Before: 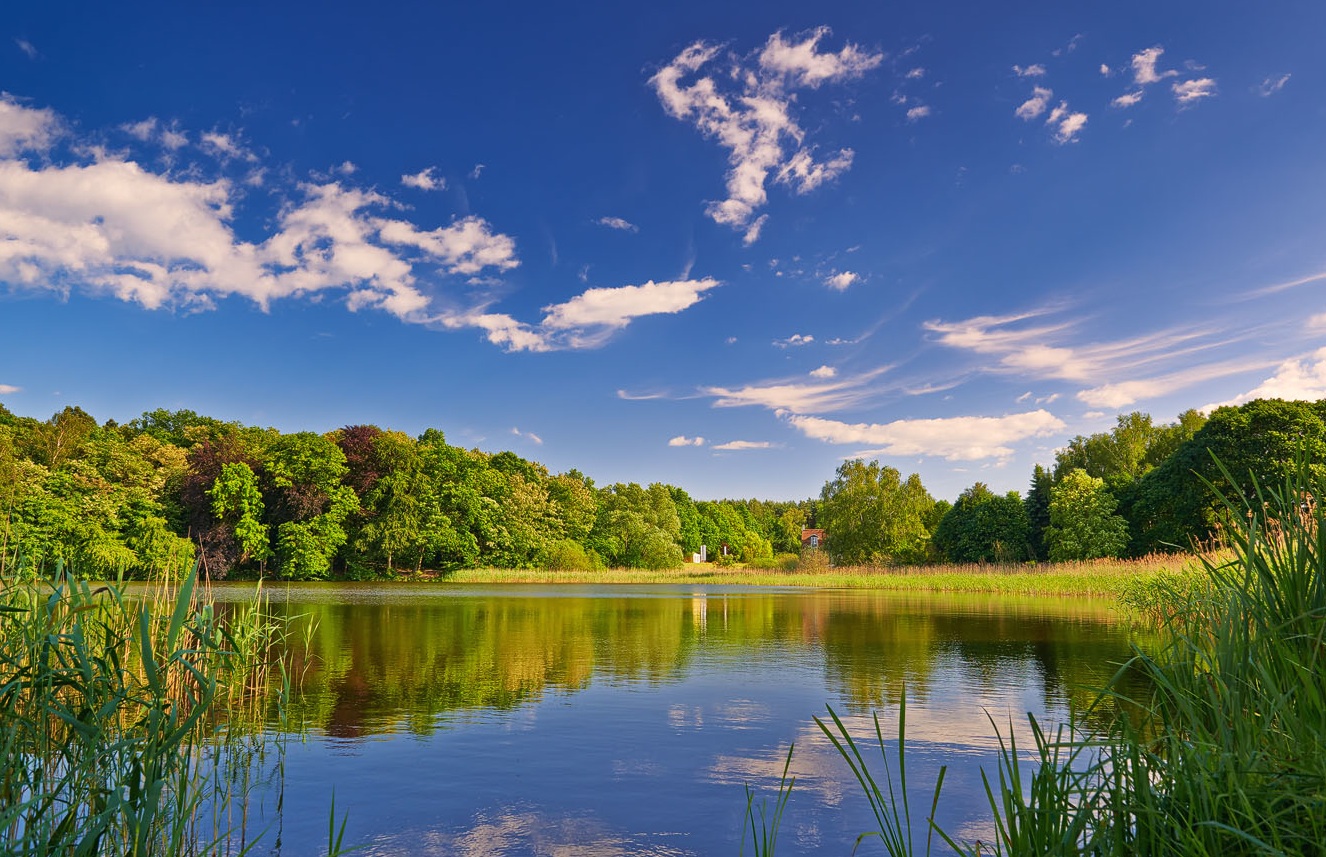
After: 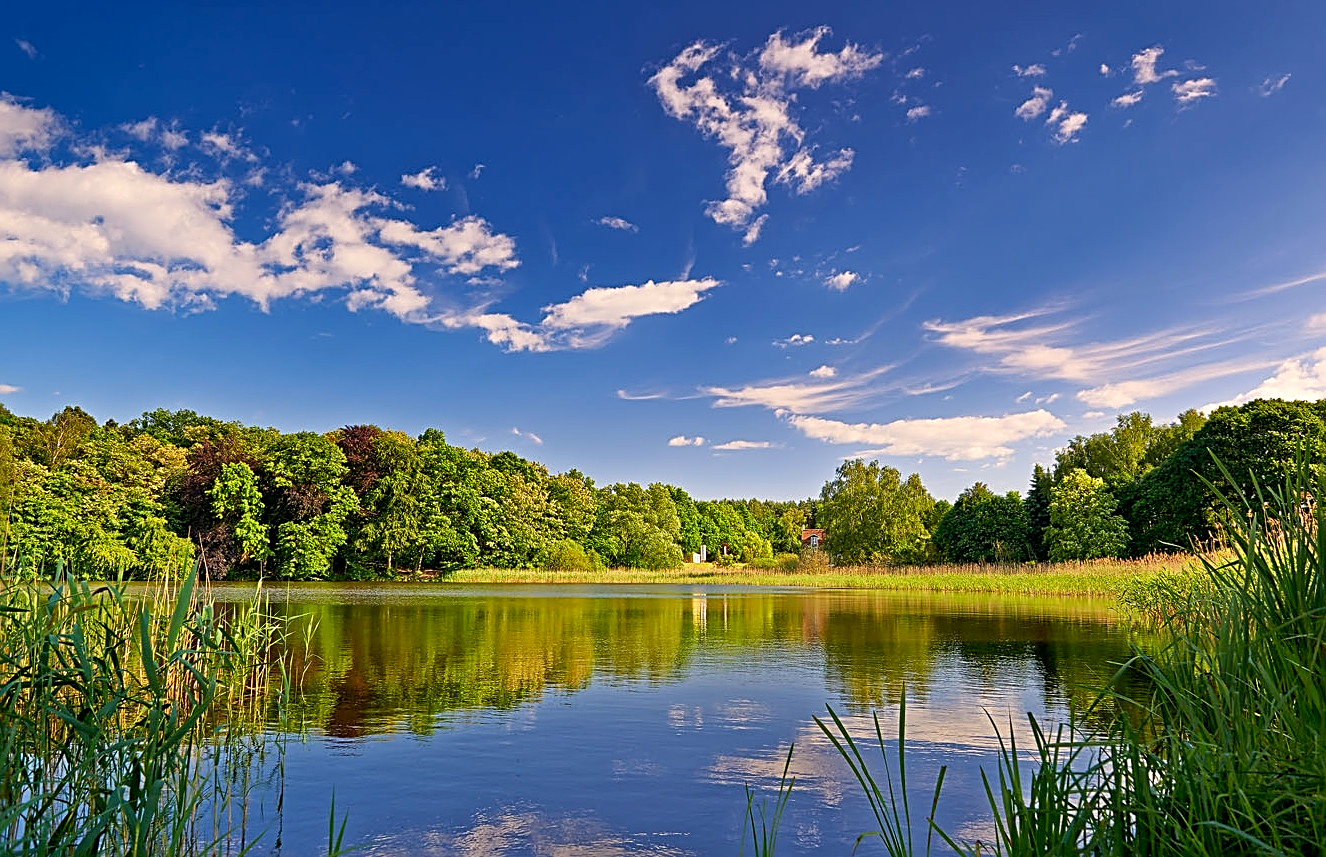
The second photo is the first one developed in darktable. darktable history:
sharpen: radius 2.687, amount 0.677
exposure: black level correction 0.008, exposure 0.104 EV, compensate highlight preservation false
